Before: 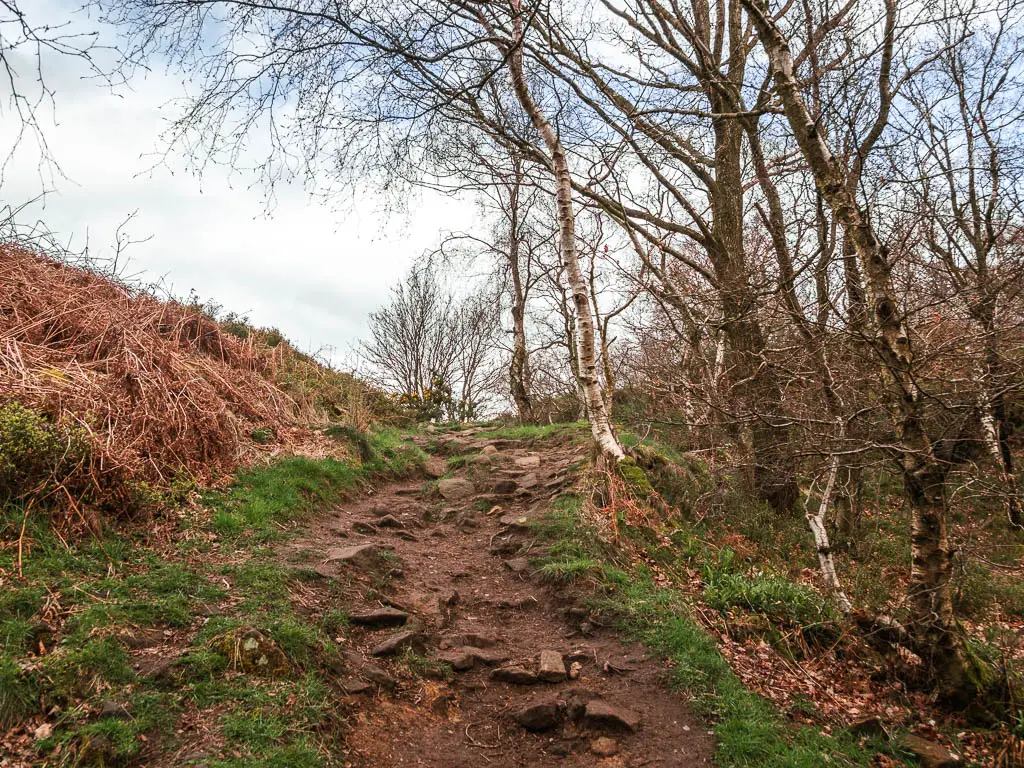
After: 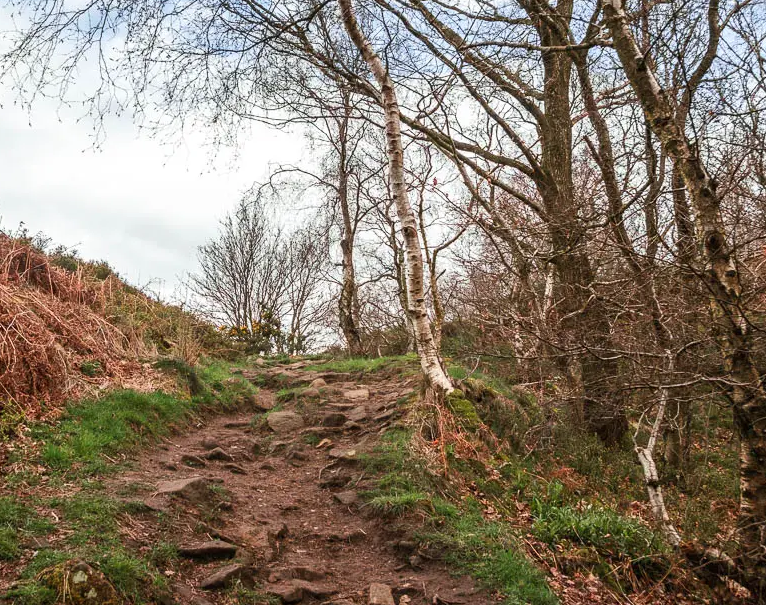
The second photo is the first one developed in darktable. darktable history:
crop: left 16.732%, top 8.74%, right 8.443%, bottom 12.448%
